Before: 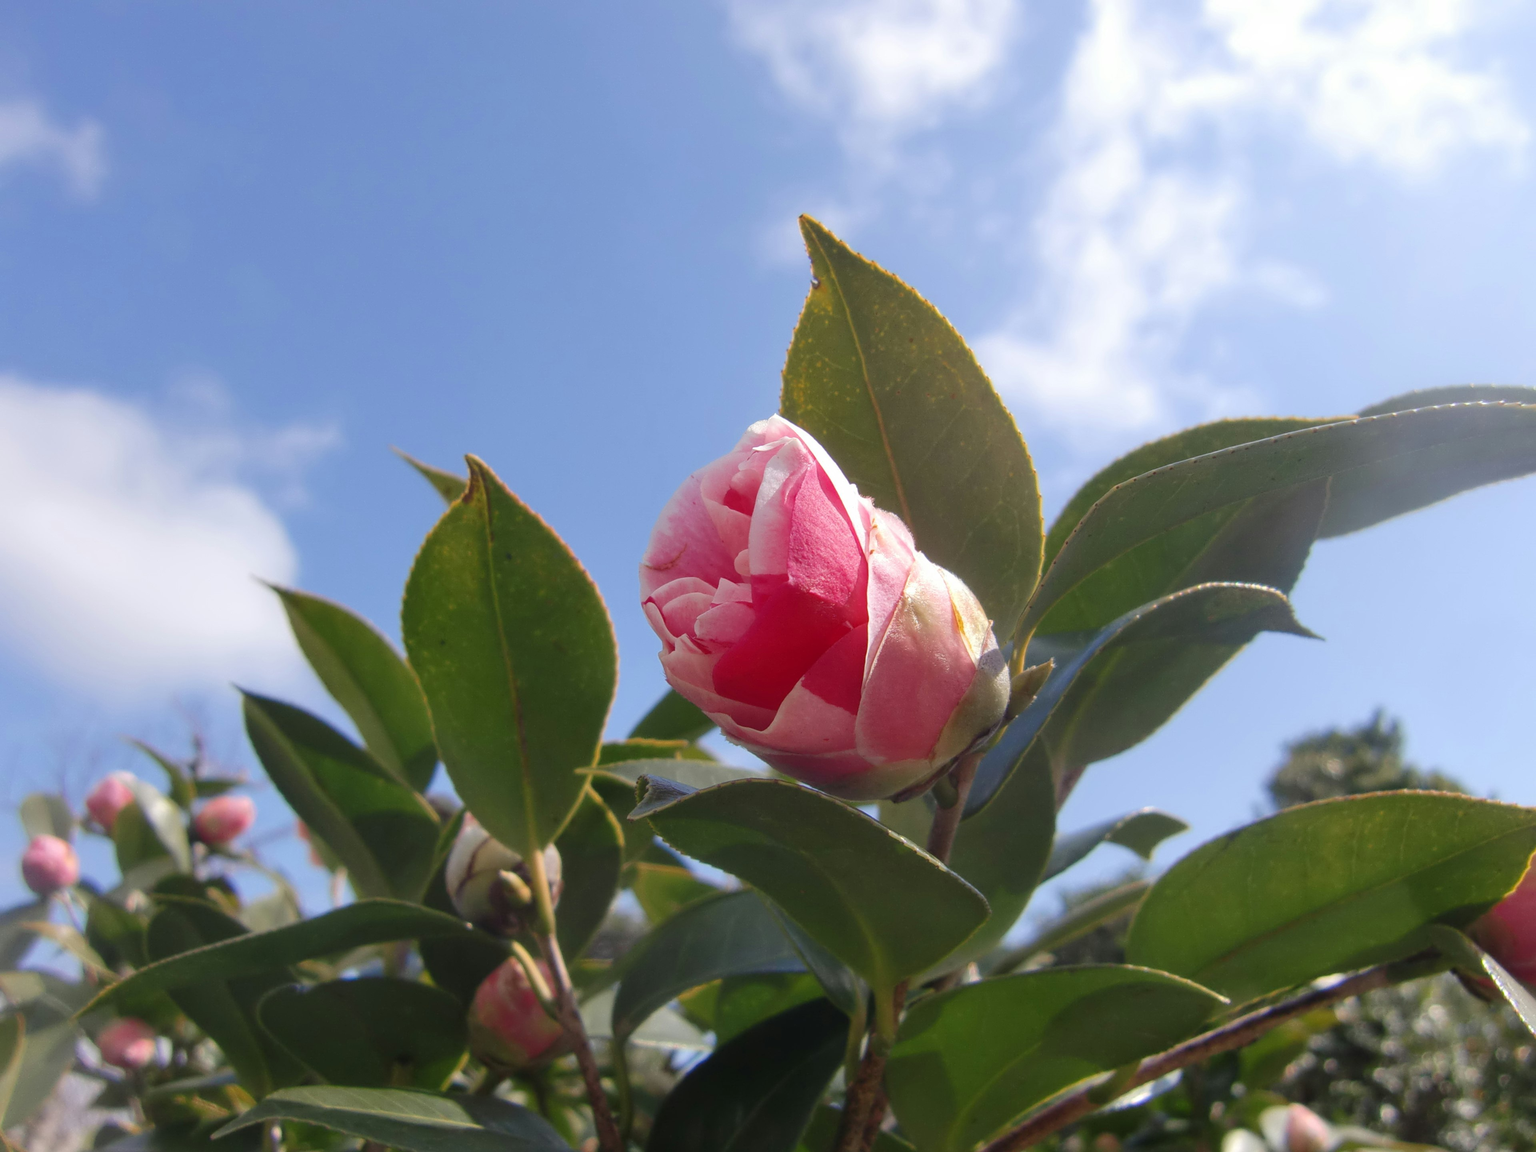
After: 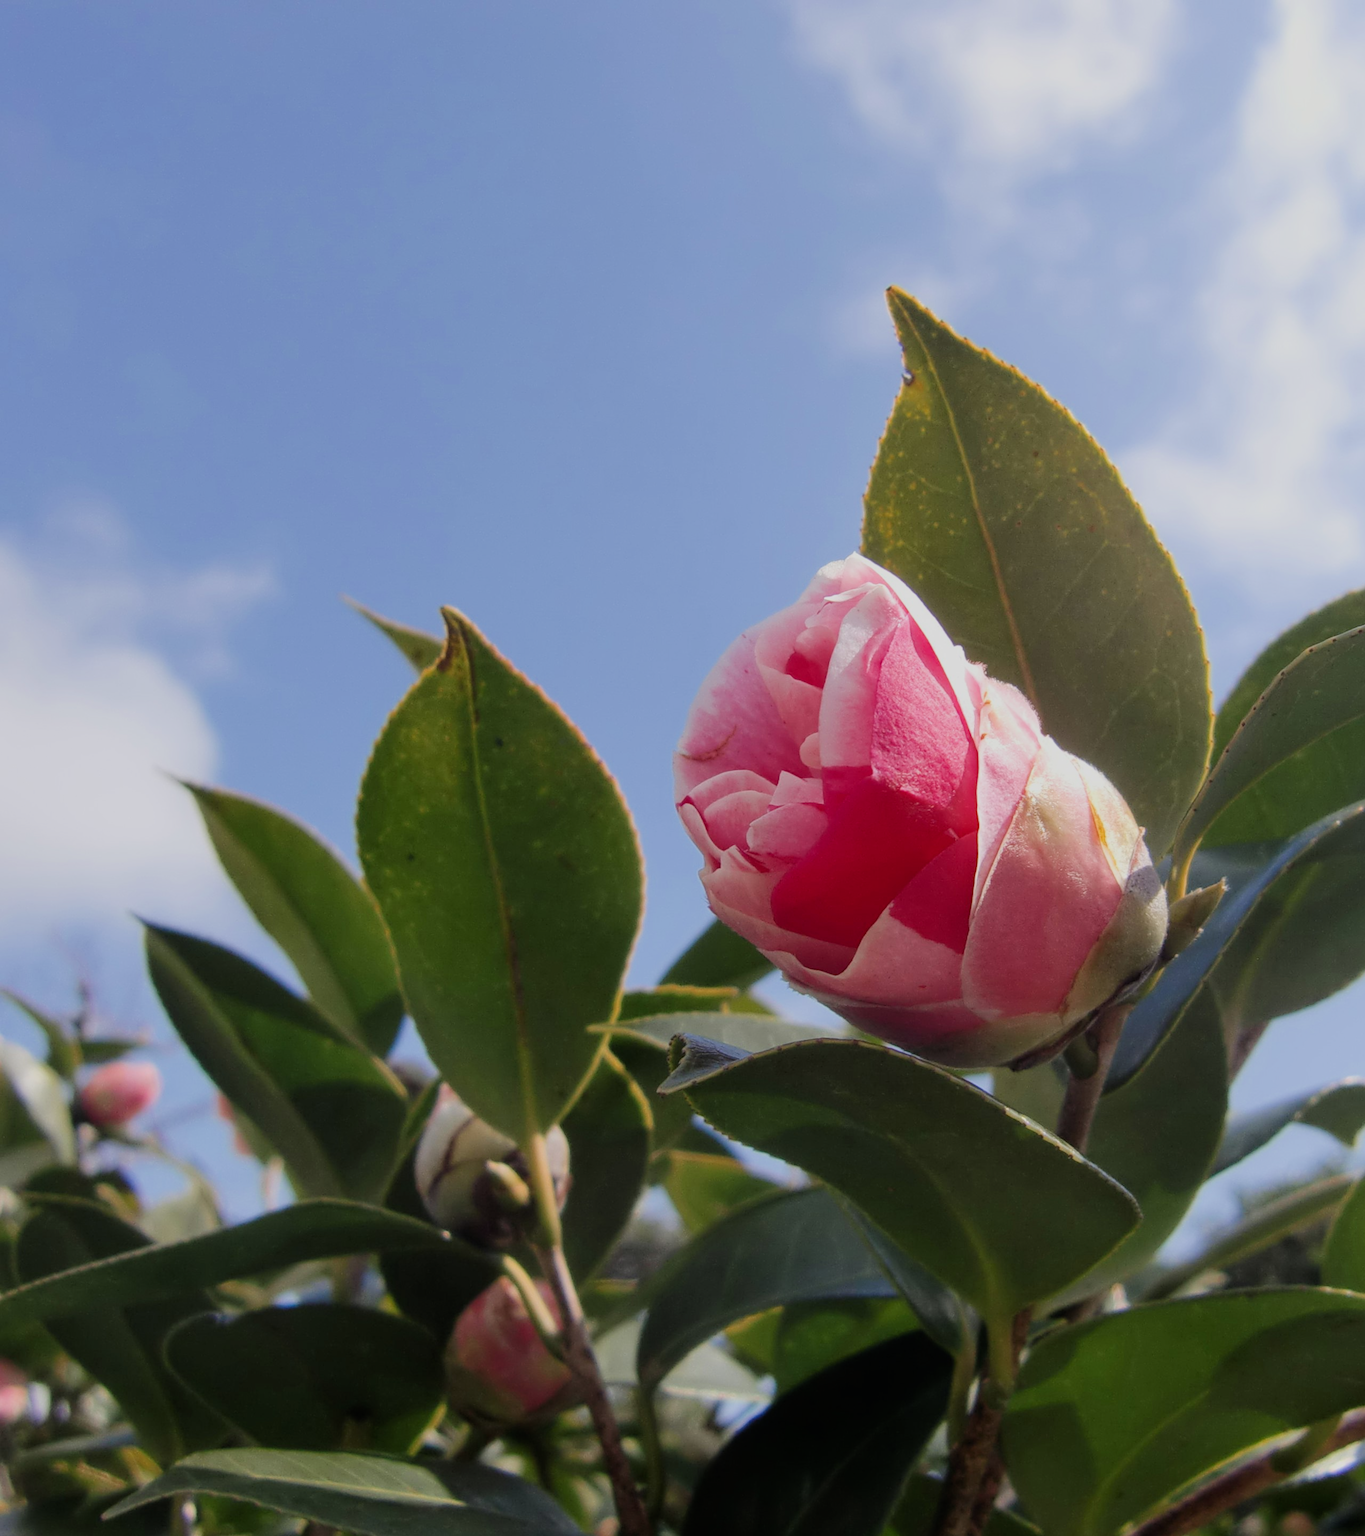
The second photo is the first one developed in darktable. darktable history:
filmic rgb: black relative exposure -7.65 EV, white relative exposure 4.56 EV, hardness 3.61, contrast 1.05
crop and rotate: left 8.786%, right 24.548%
contrast brightness saturation: contrast 0.08, saturation 0.02
